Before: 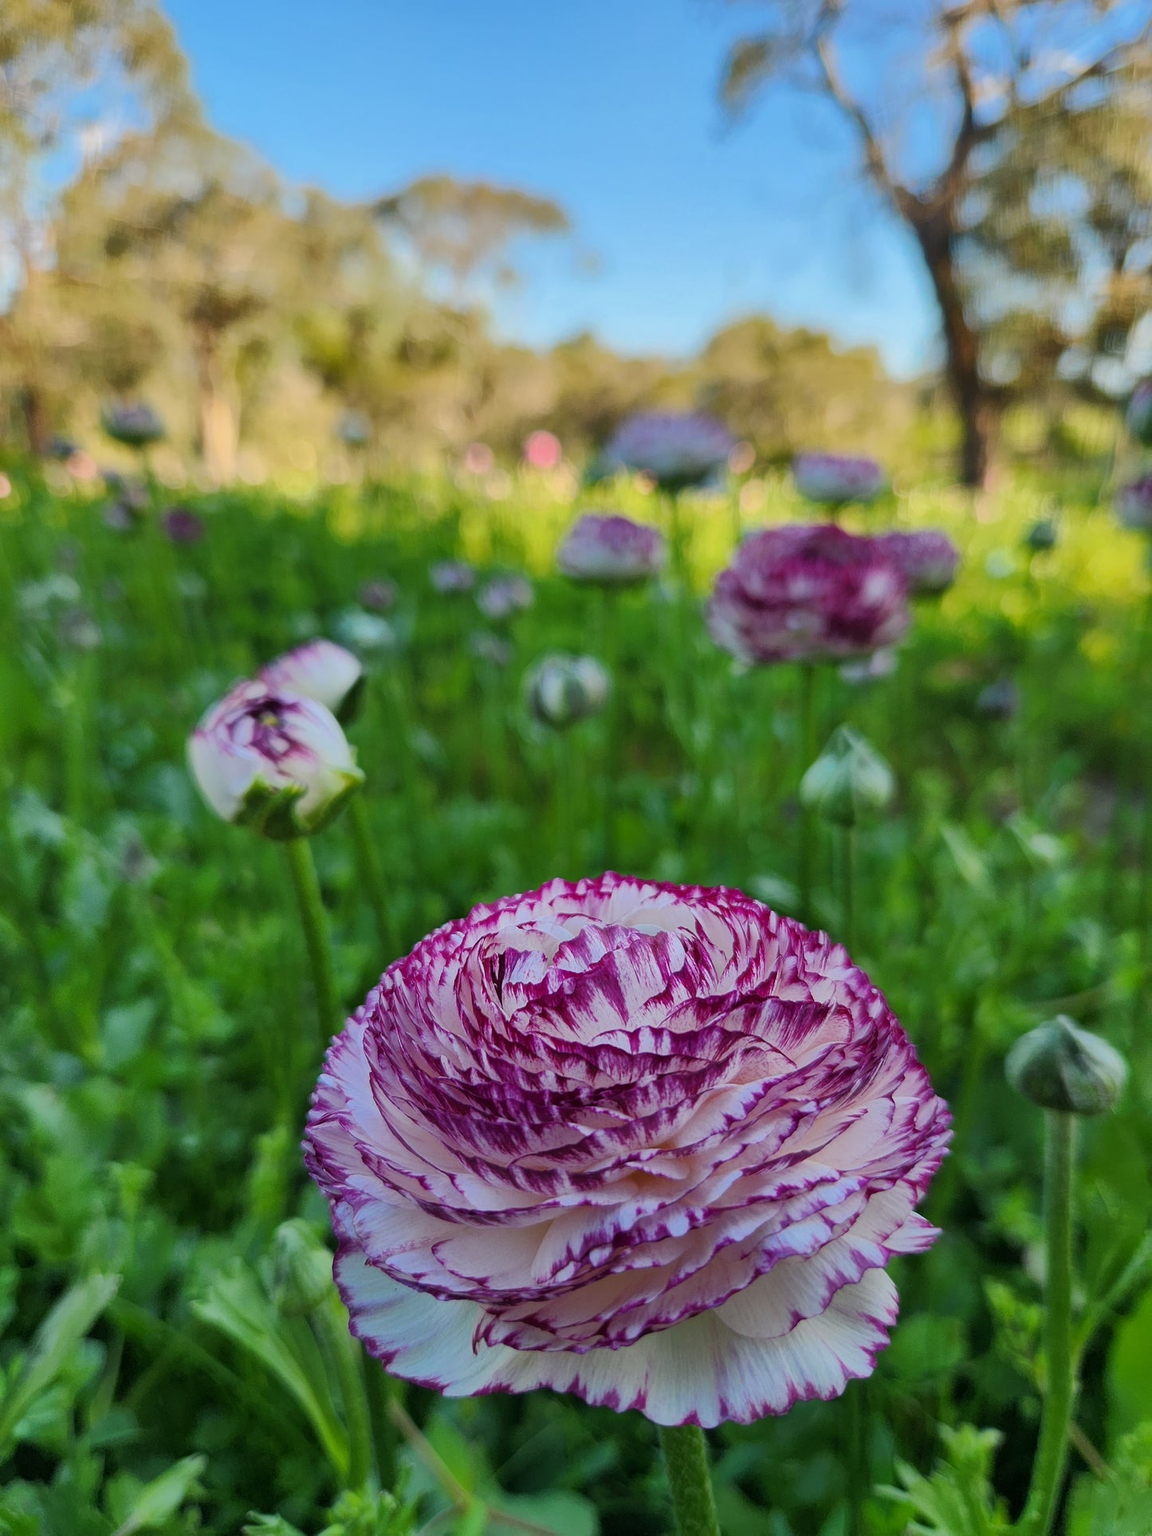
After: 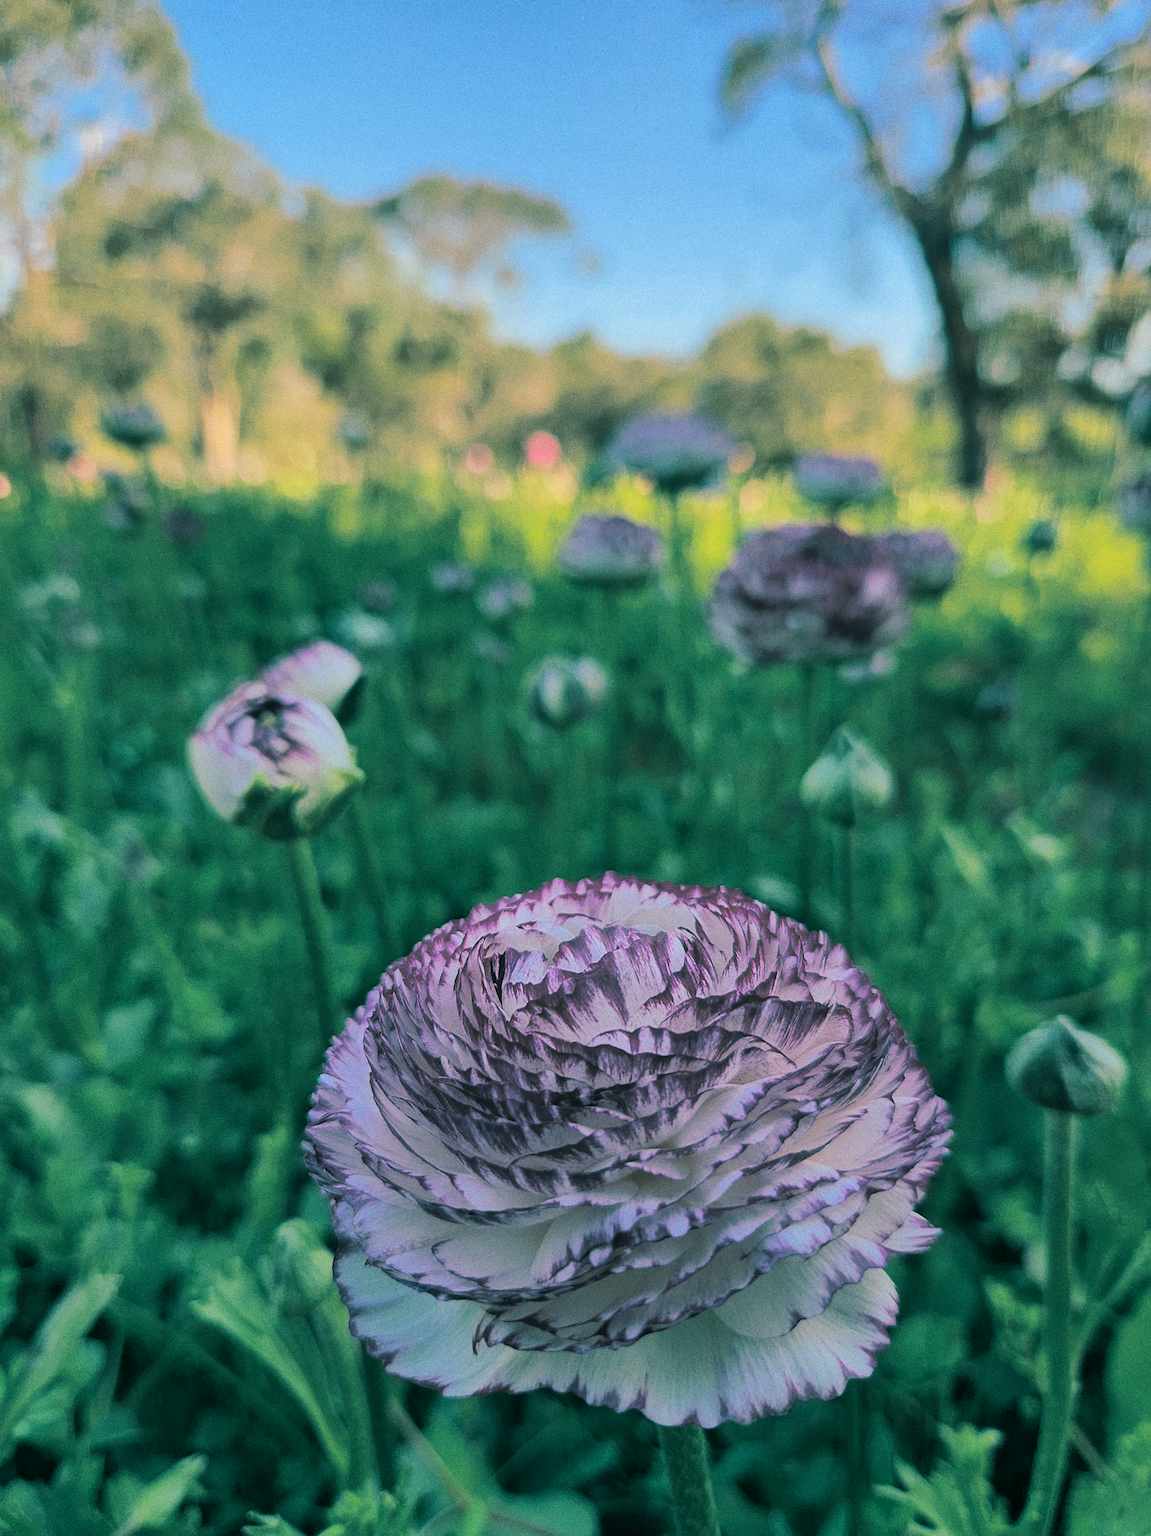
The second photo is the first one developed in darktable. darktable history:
grain: coarseness 0.09 ISO
split-toning: shadows › hue 183.6°, shadows › saturation 0.52, highlights › hue 0°, highlights › saturation 0
